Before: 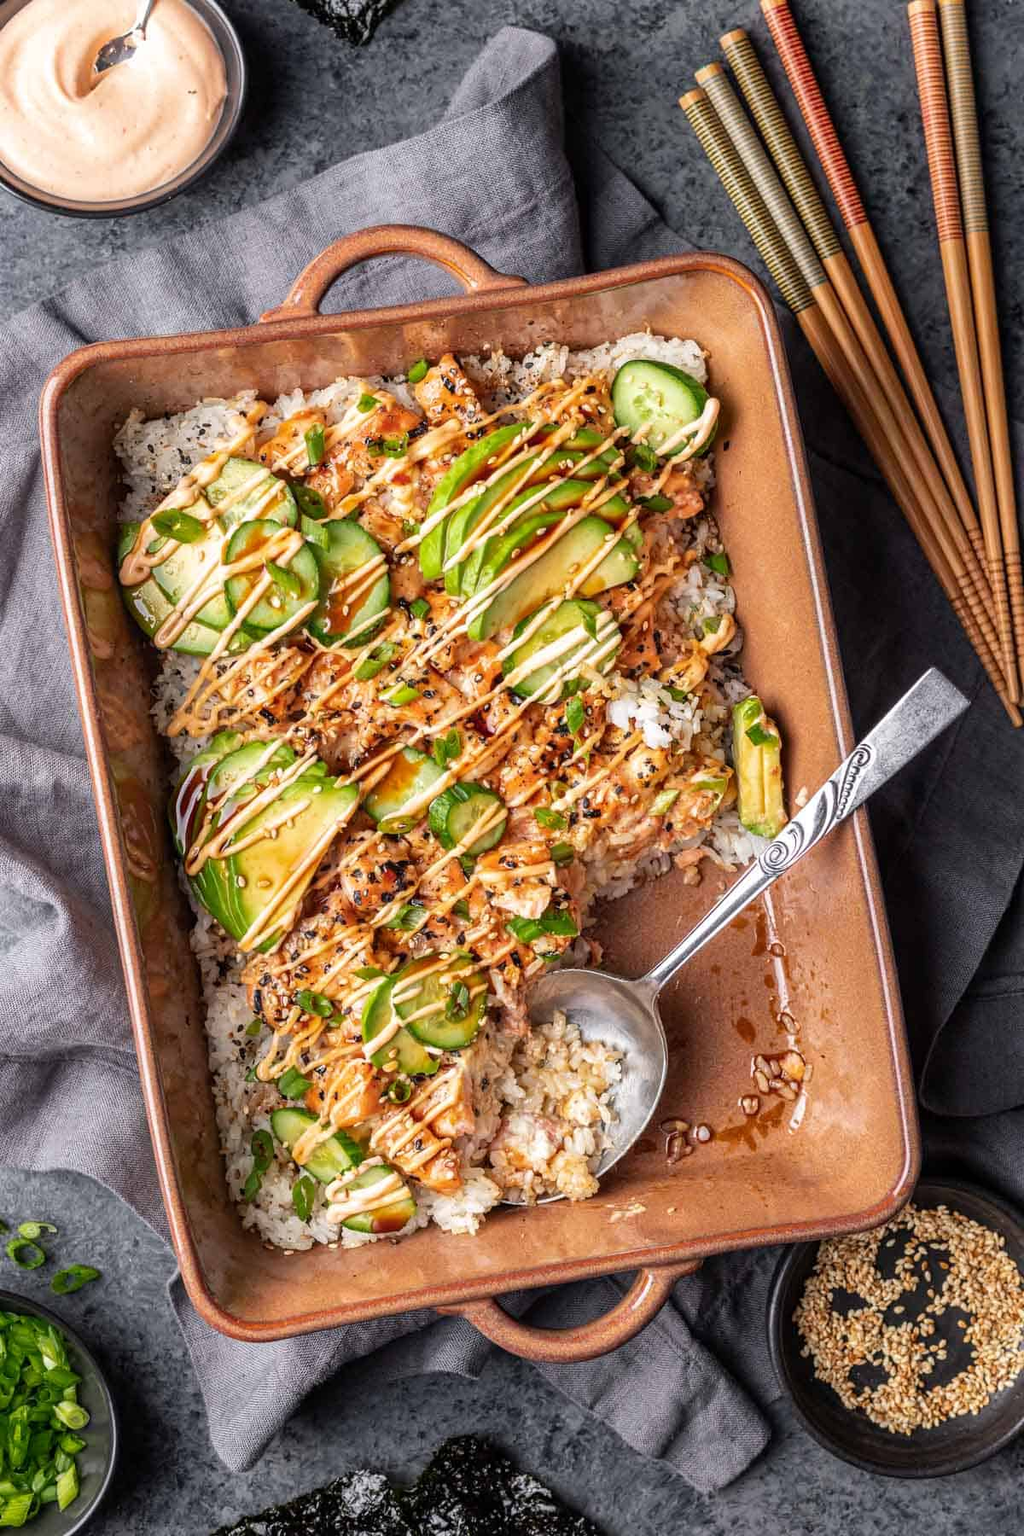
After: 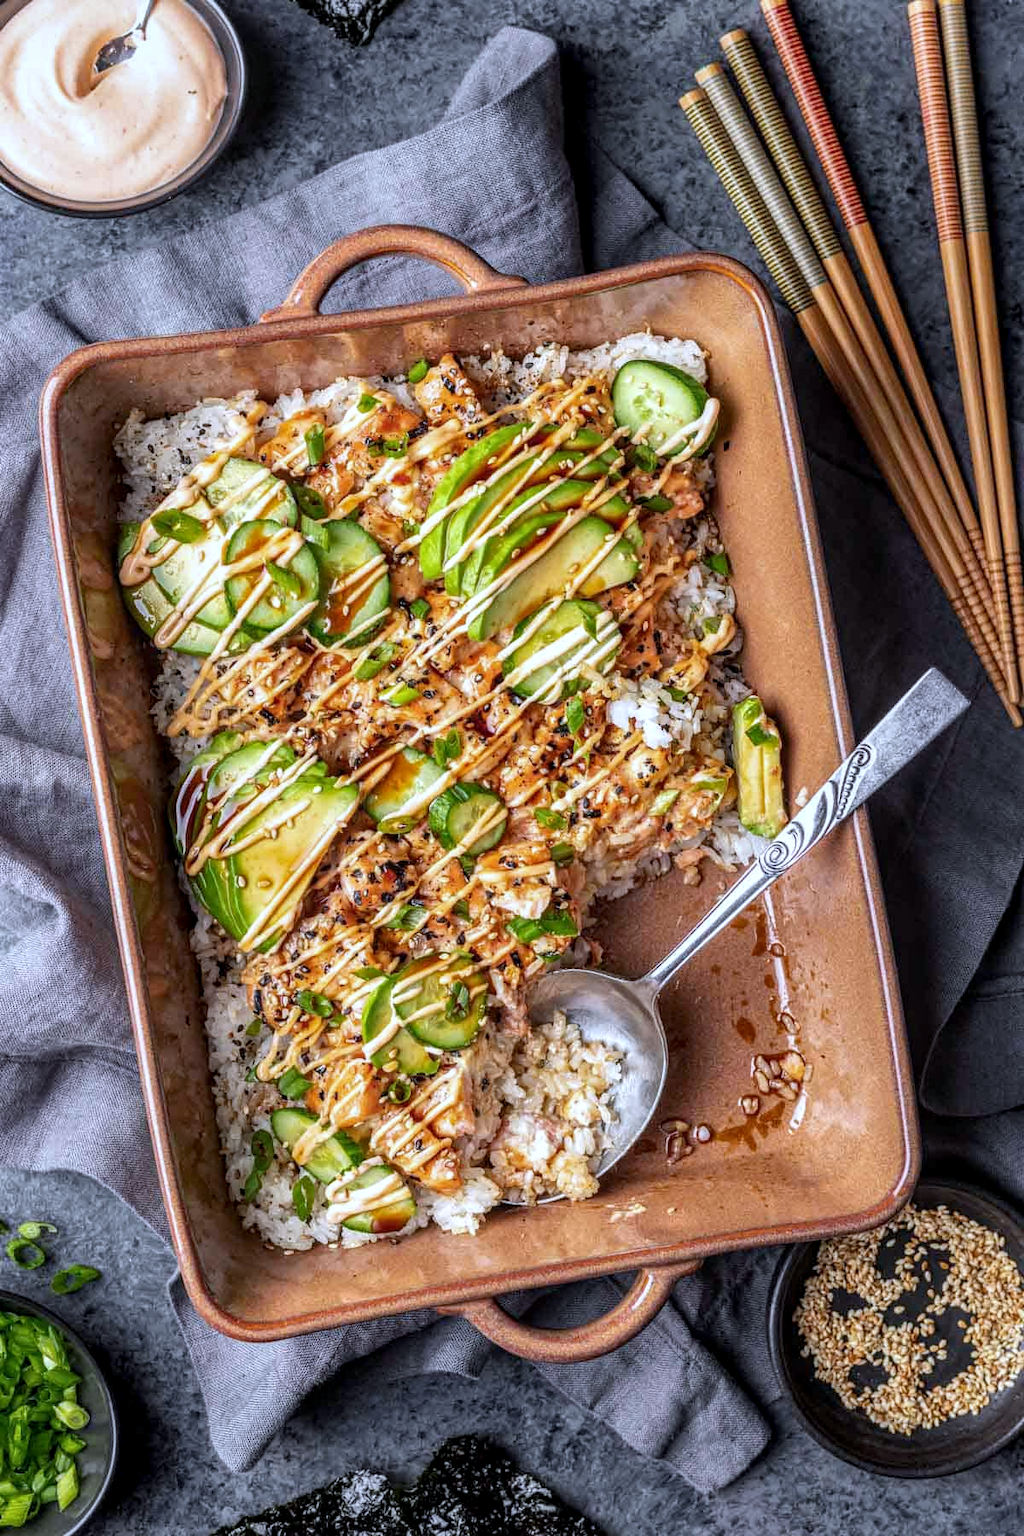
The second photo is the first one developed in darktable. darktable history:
local contrast: on, module defaults
white balance: red 0.931, blue 1.11
